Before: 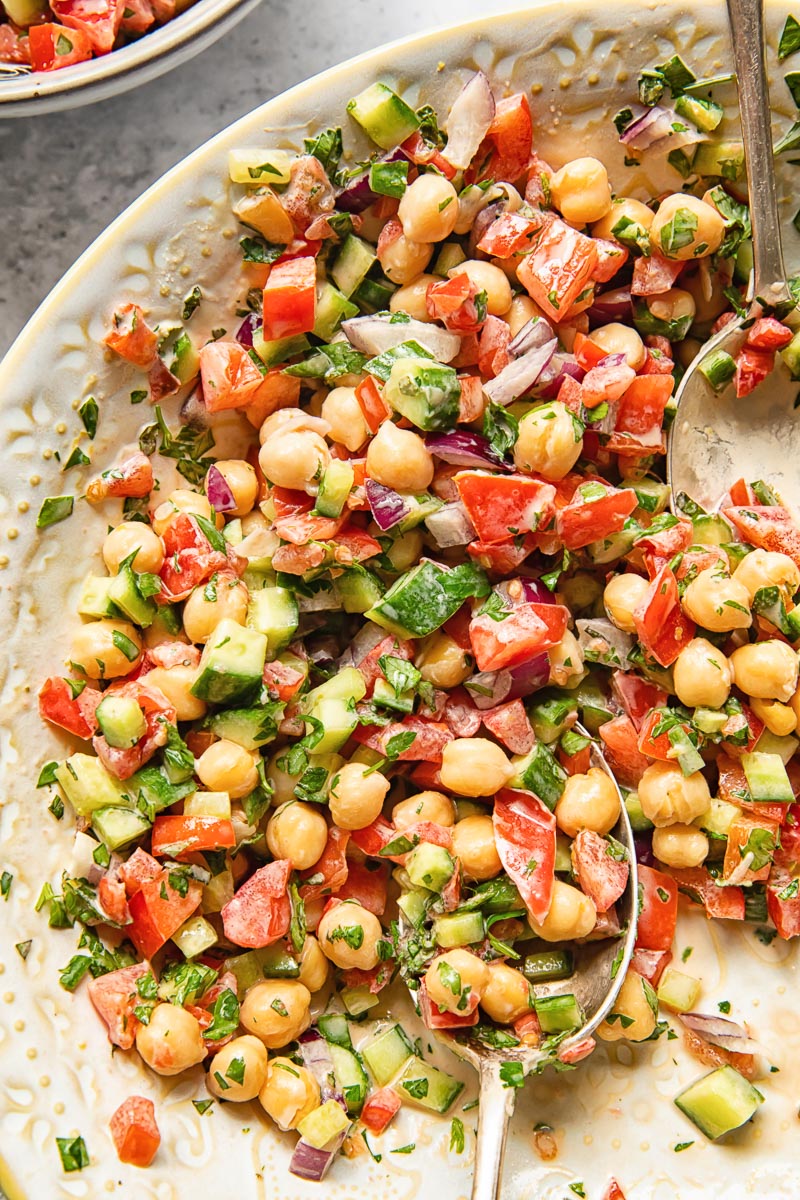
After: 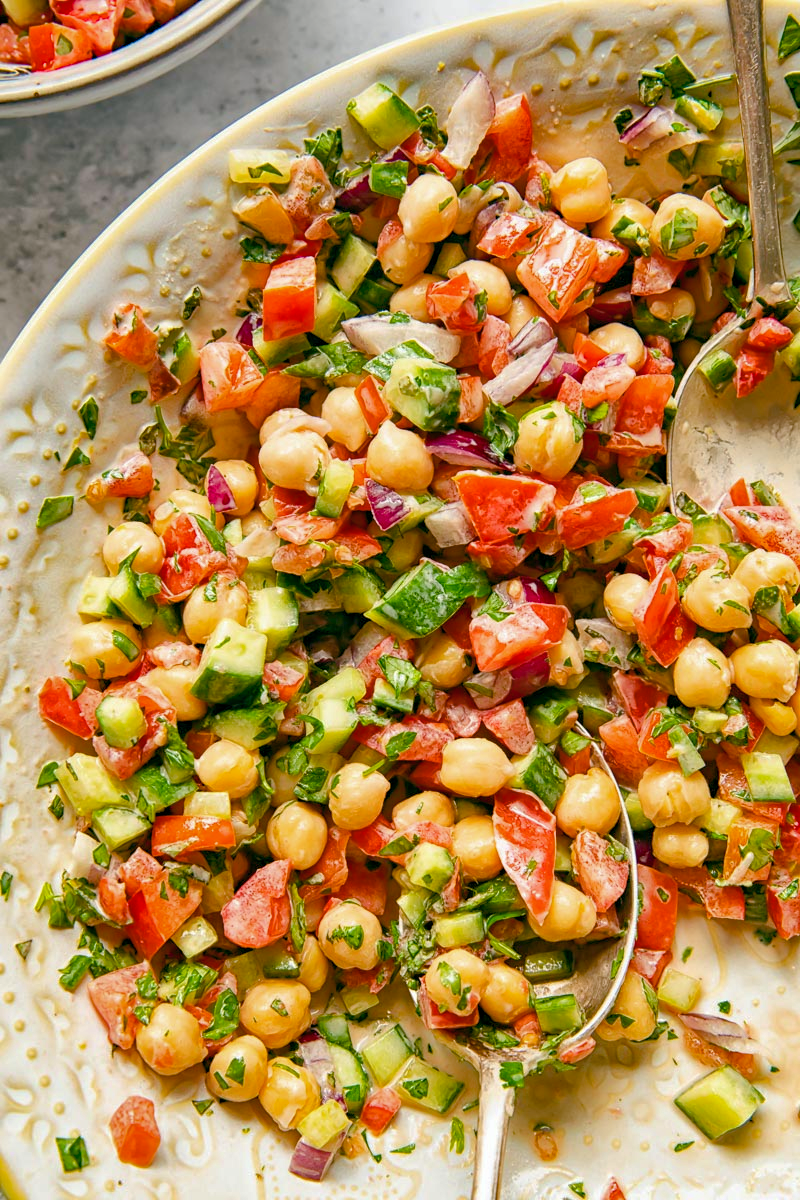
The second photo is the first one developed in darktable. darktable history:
color balance rgb: power › hue 62.9°, global offset › luminance -0.331%, global offset › chroma 0.111%, global offset › hue 165.28°, perceptual saturation grading › global saturation 9.335%, perceptual saturation grading › highlights -13.589%, perceptual saturation grading › mid-tones 14.562%, perceptual saturation grading › shadows 22.694%, global vibrance 20%
exposure: compensate highlight preservation false
shadows and highlights: on, module defaults
